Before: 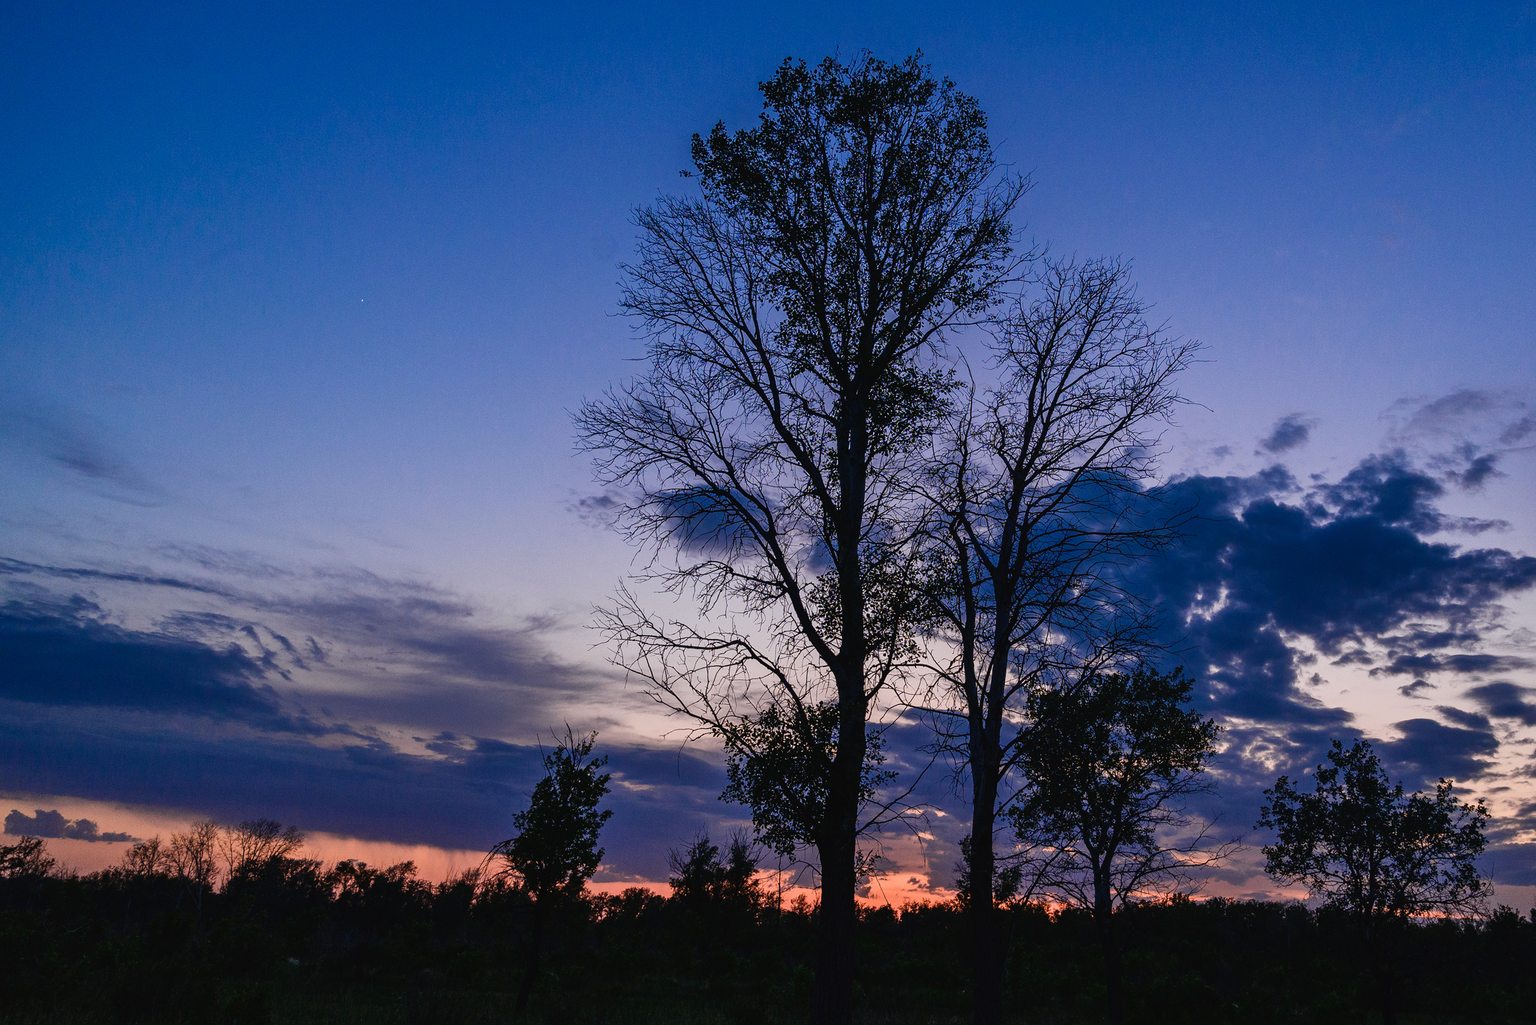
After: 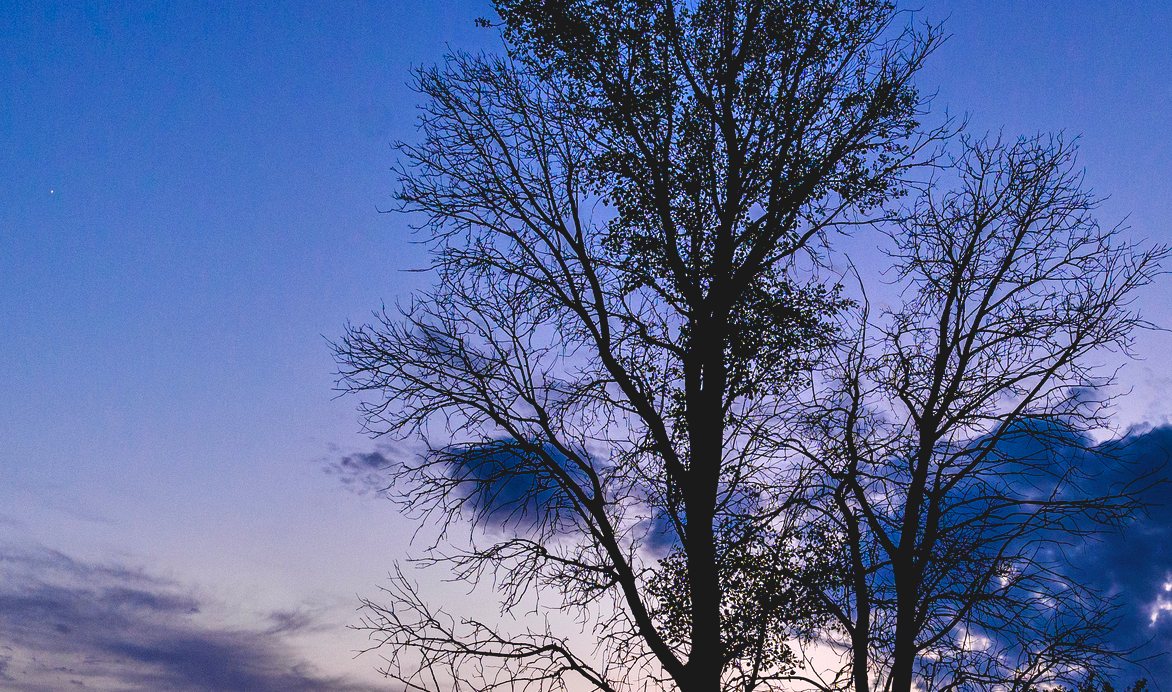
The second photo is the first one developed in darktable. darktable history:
contrast brightness saturation: contrast -0.141, brightness 0.054, saturation -0.115
crop: left 21.069%, top 15.355%, right 21.659%, bottom 34.001%
color balance rgb: perceptual saturation grading › global saturation 30.787%, global vibrance 20%
contrast equalizer: octaves 7, y [[0.6 ×6], [0.55 ×6], [0 ×6], [0 ×6], [0 ×6]]
